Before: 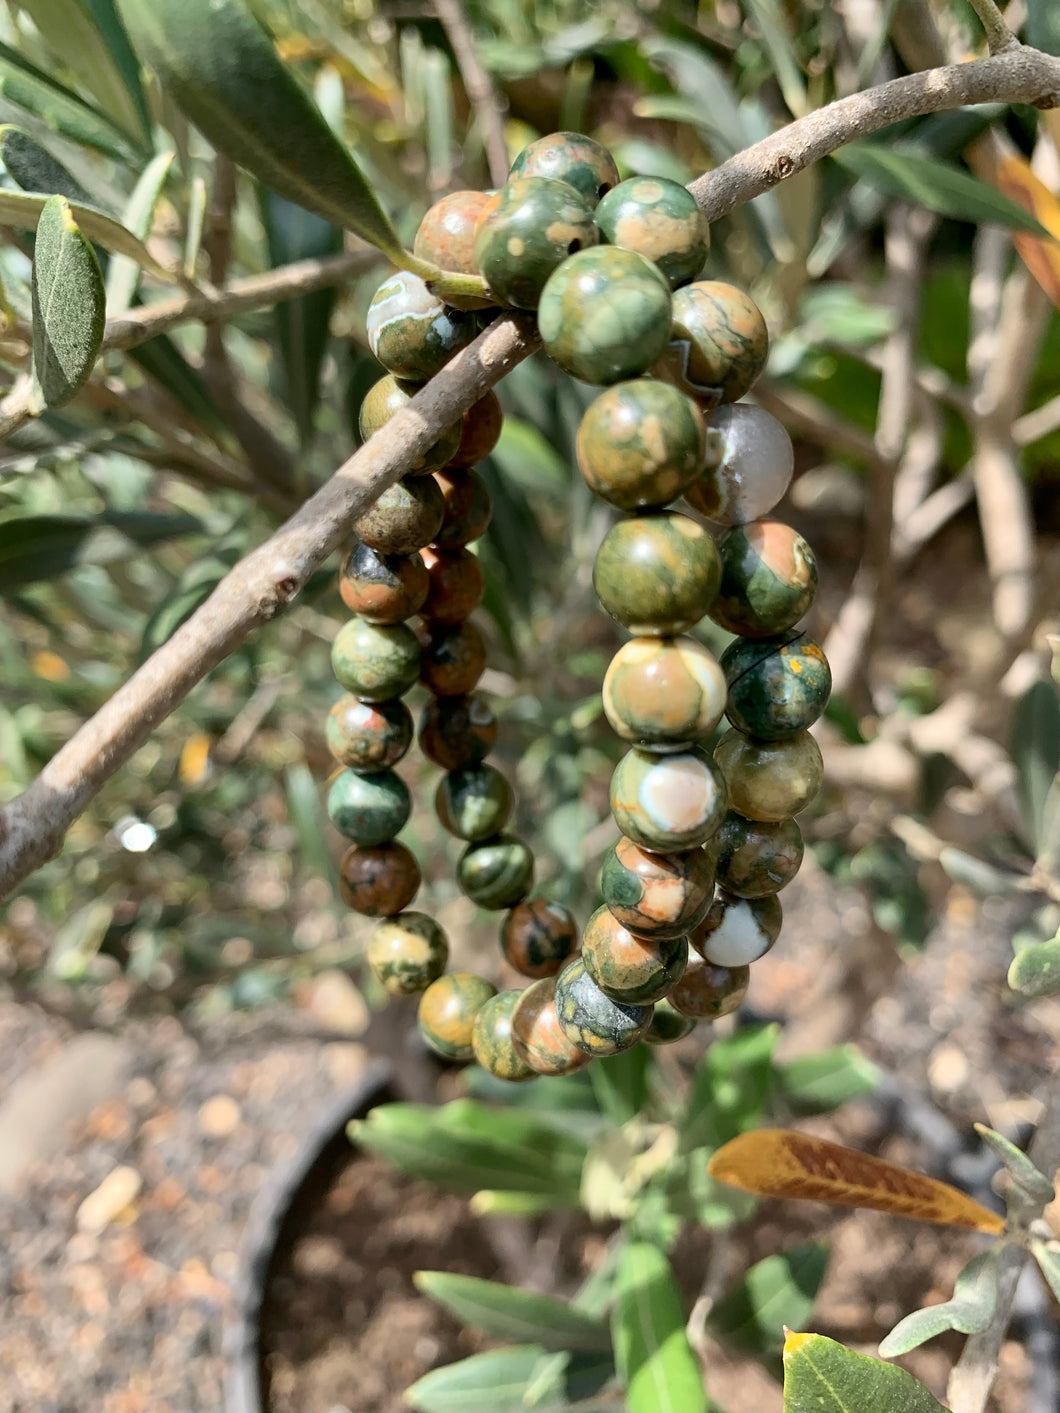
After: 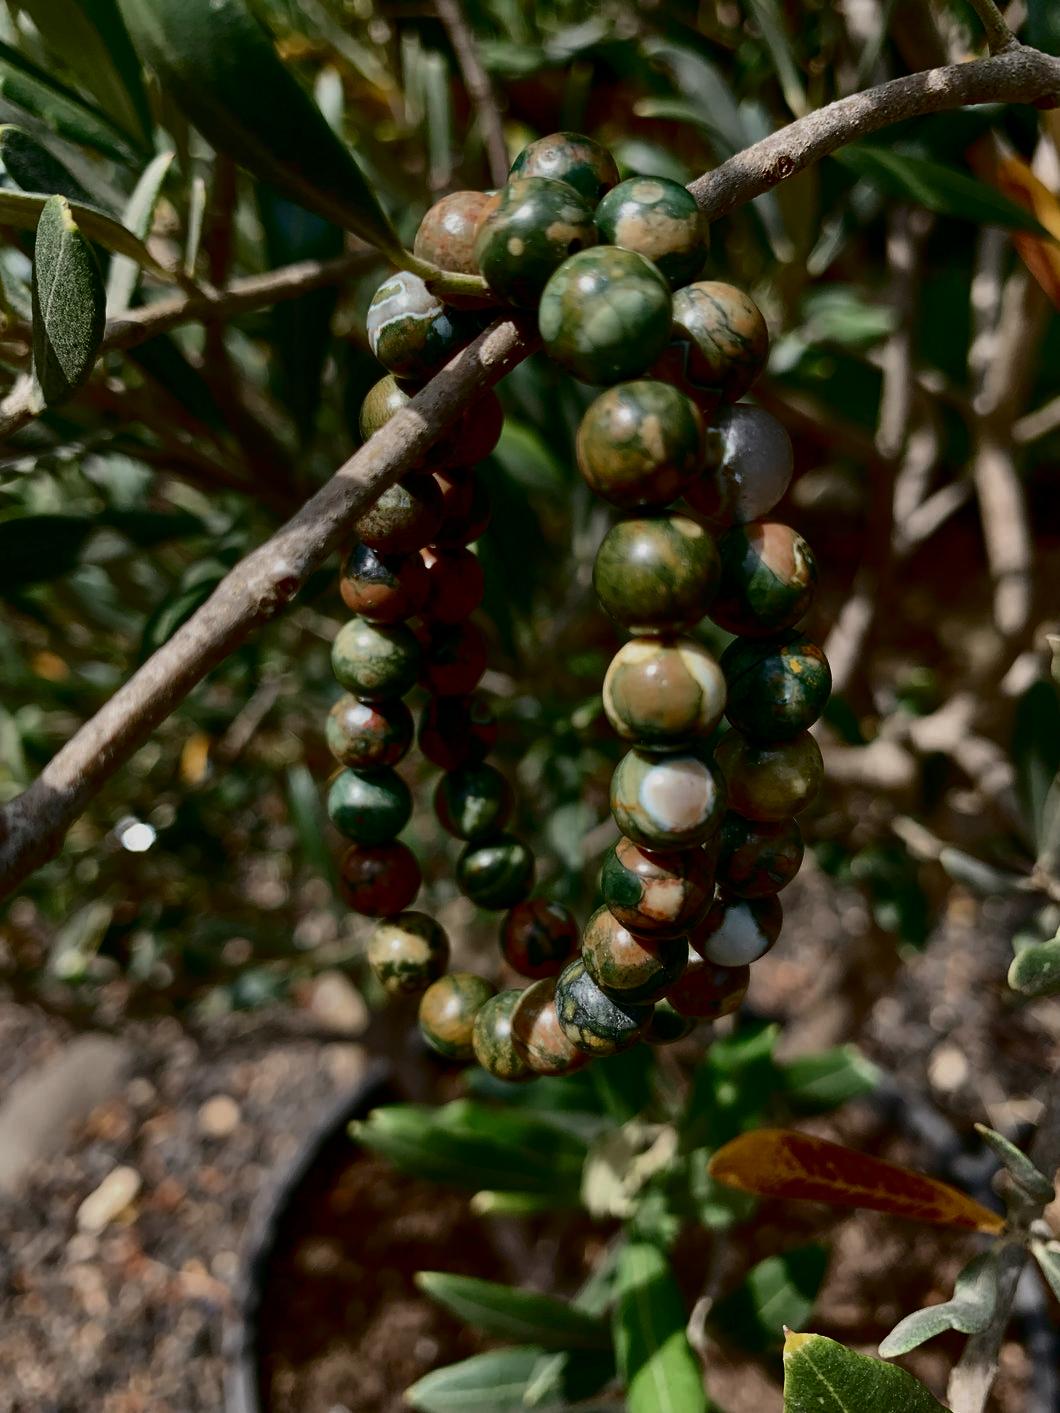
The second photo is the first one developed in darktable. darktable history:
contrast brightness saturation: contrast 0.09, brightness -0.59, saturation 0.17
color balance rgb: shadows lift › luminance -10%, shadows lift › chroma 1%, shadows lift › hue 113°, power › luminance -15%, highlights gain › chroma 0.2%, highlights gain › hue 333°, global offset › luminance 0.5%, perceptual saturation grading › global saturation 20%, perceptual saturation grading › highlights -50%, perceptual saturation grading › shadows 25%, contrast -10%
